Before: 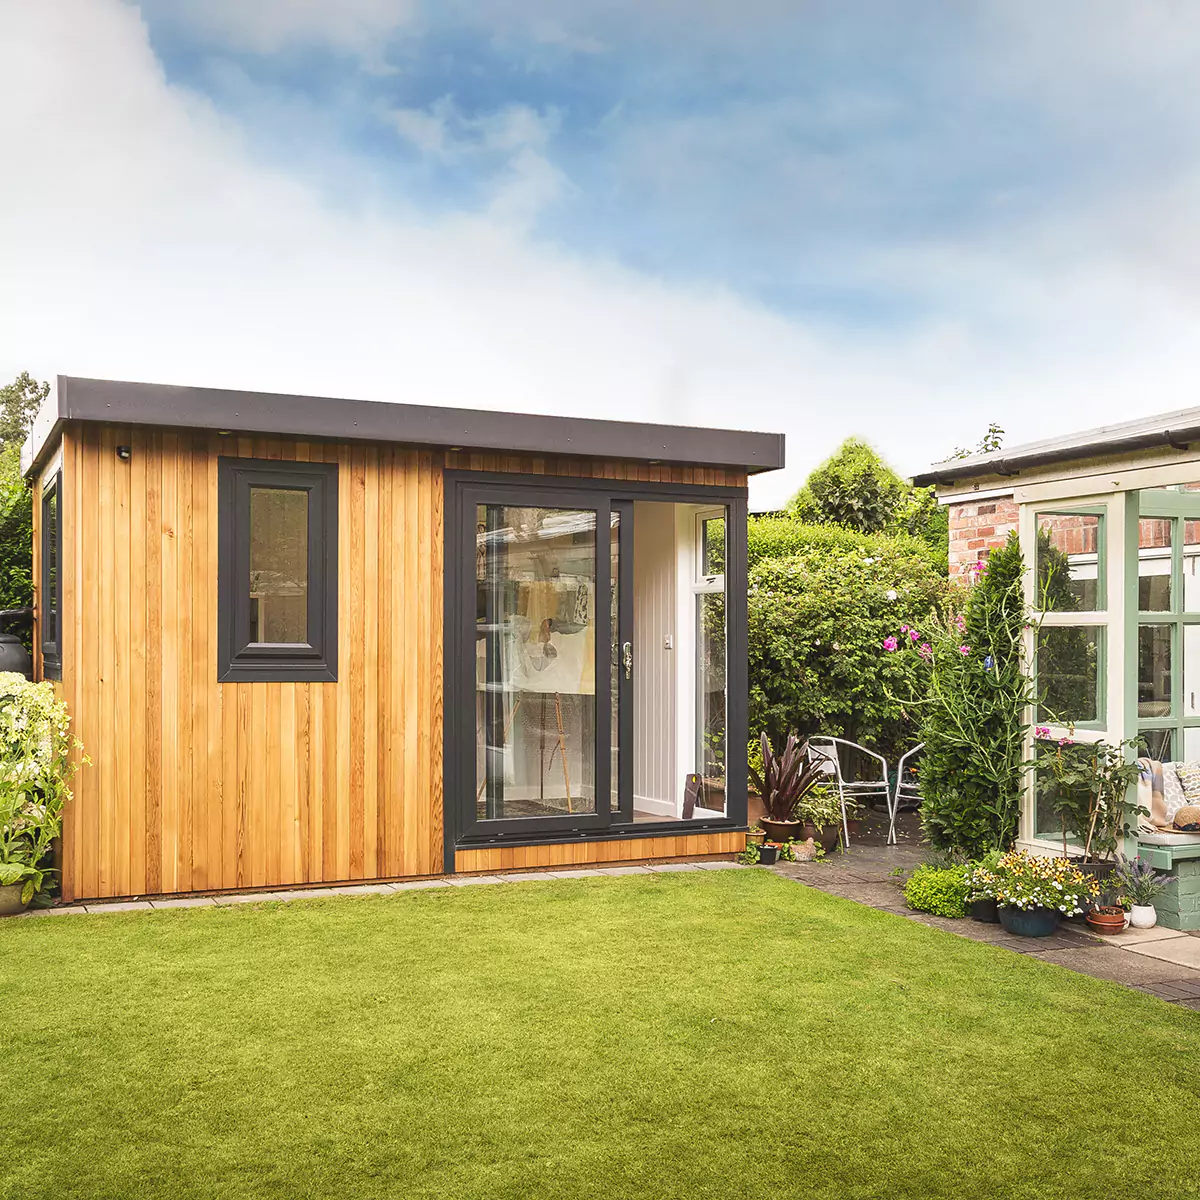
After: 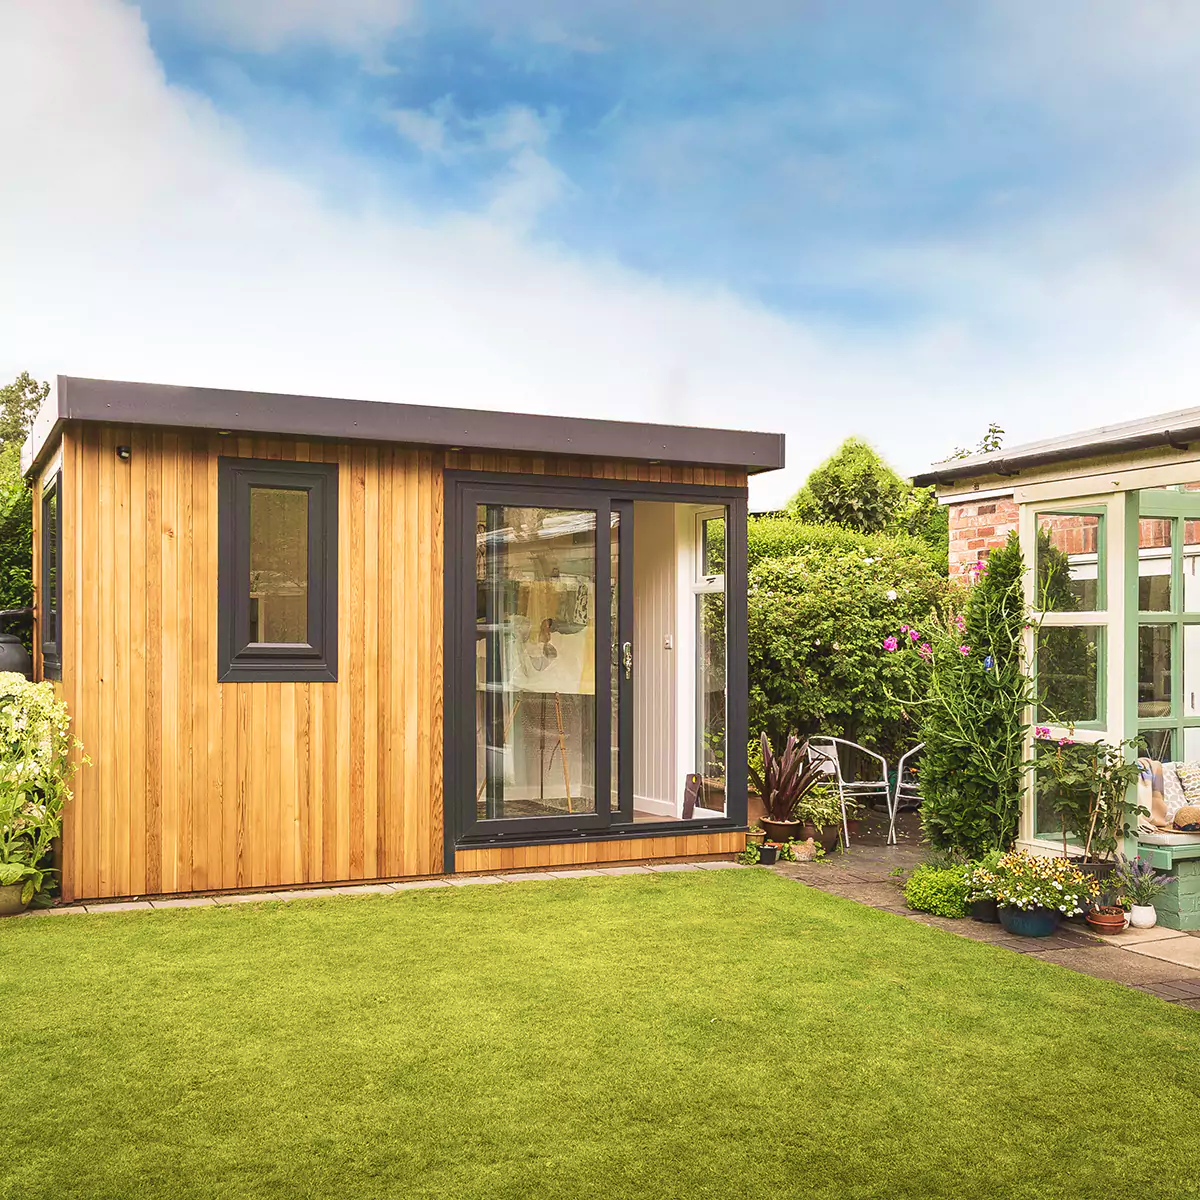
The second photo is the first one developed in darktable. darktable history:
velvia: strength 44.86%
